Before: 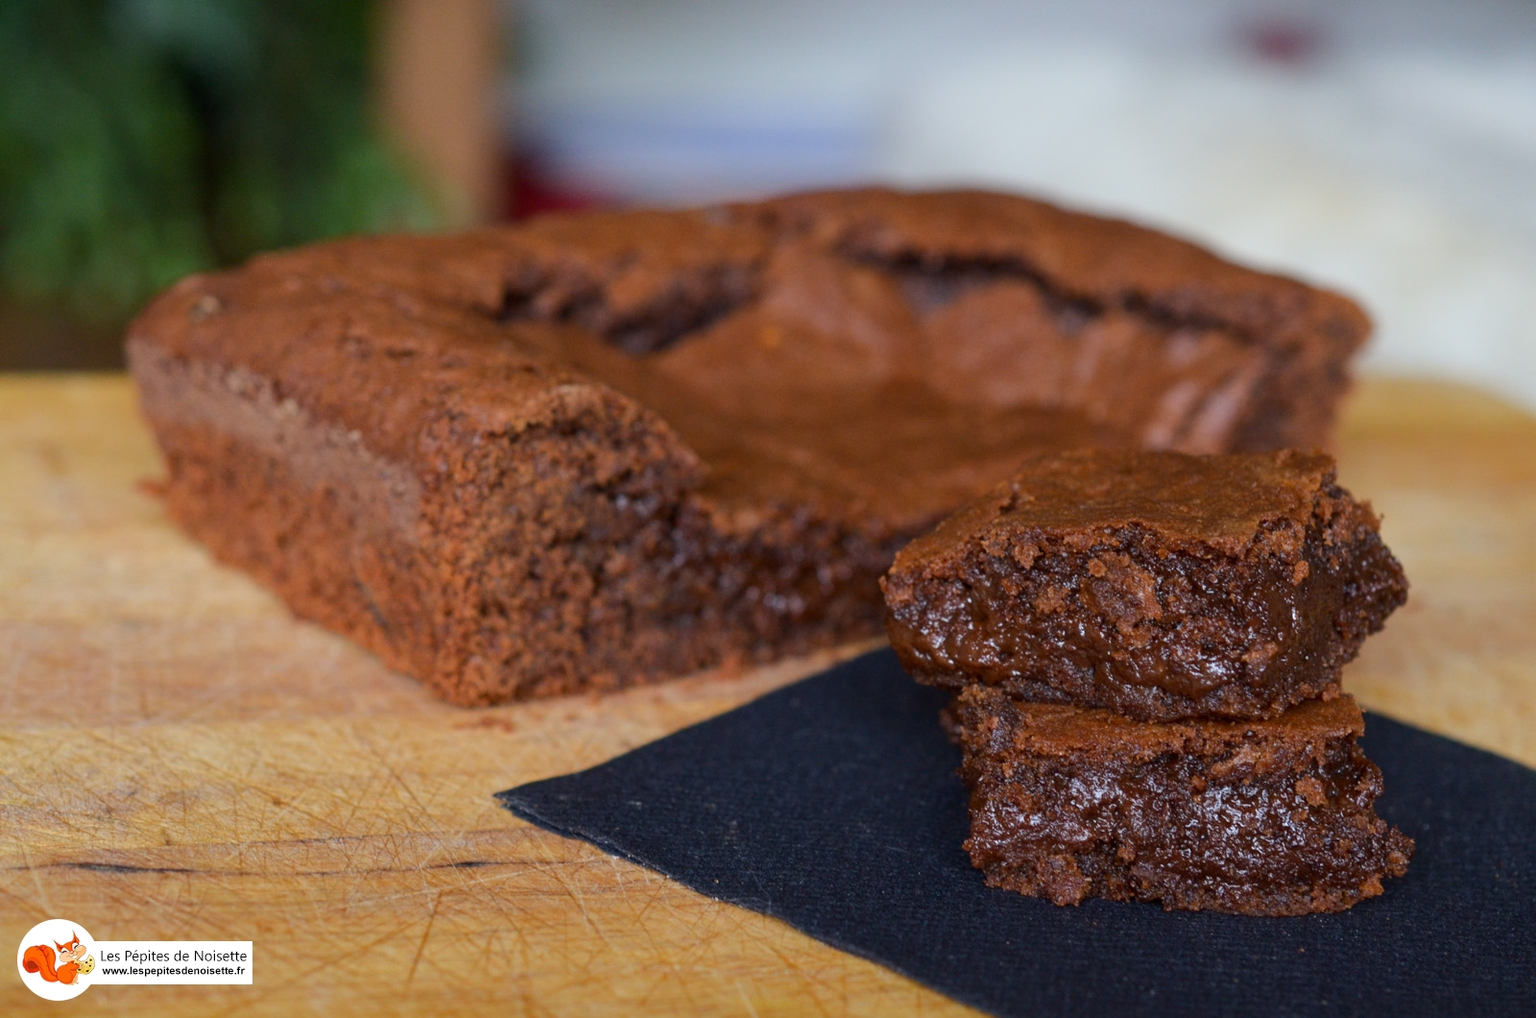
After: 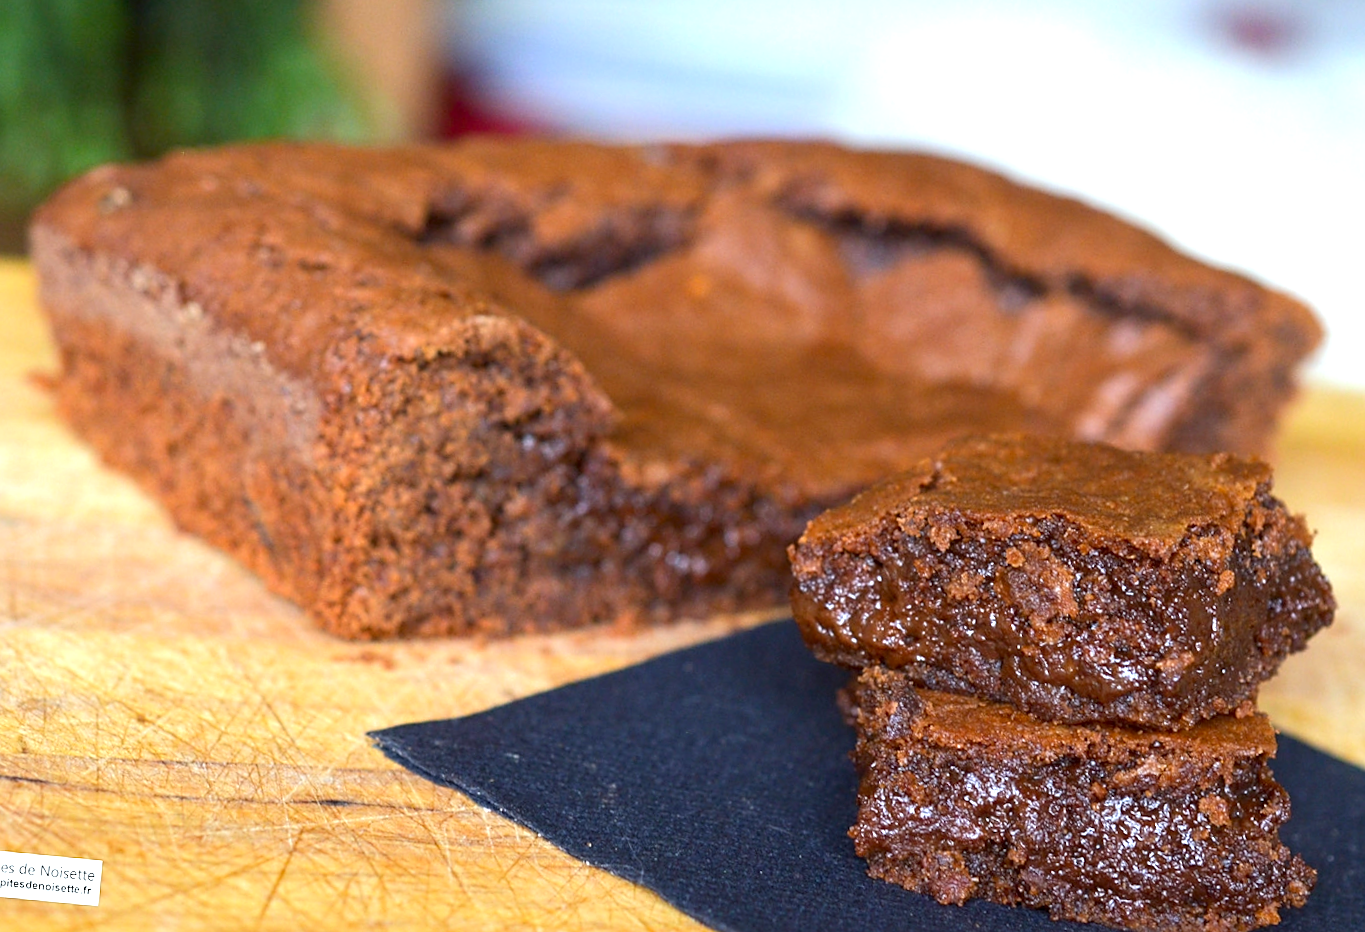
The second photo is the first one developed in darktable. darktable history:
crop and rotate: angle -3.27°, left 5.211%, top 5.211%, right 4.607%, bottom 4.607%
rotate and perspective: rotation 2.17°, automatic cropping off
white balance: red 0.925, blue 1.046
color correction: highlights a* 0.816, highlights b* 2.78, saturation 1.1
sharpen: radius 1.864, amount 0.398, threshold 1.271
exposure: exposure 1.223 EV, compensate highlight preservation false
